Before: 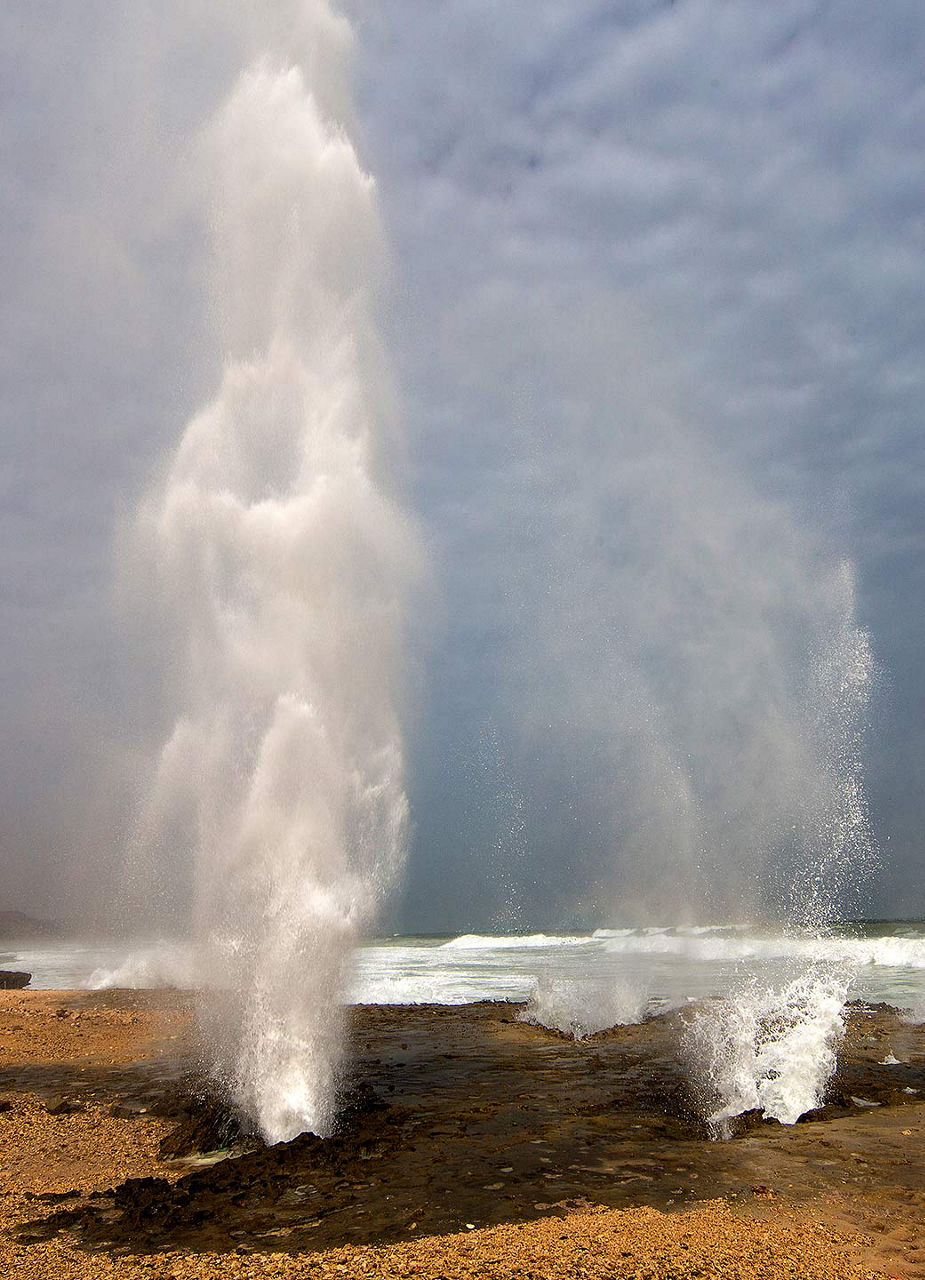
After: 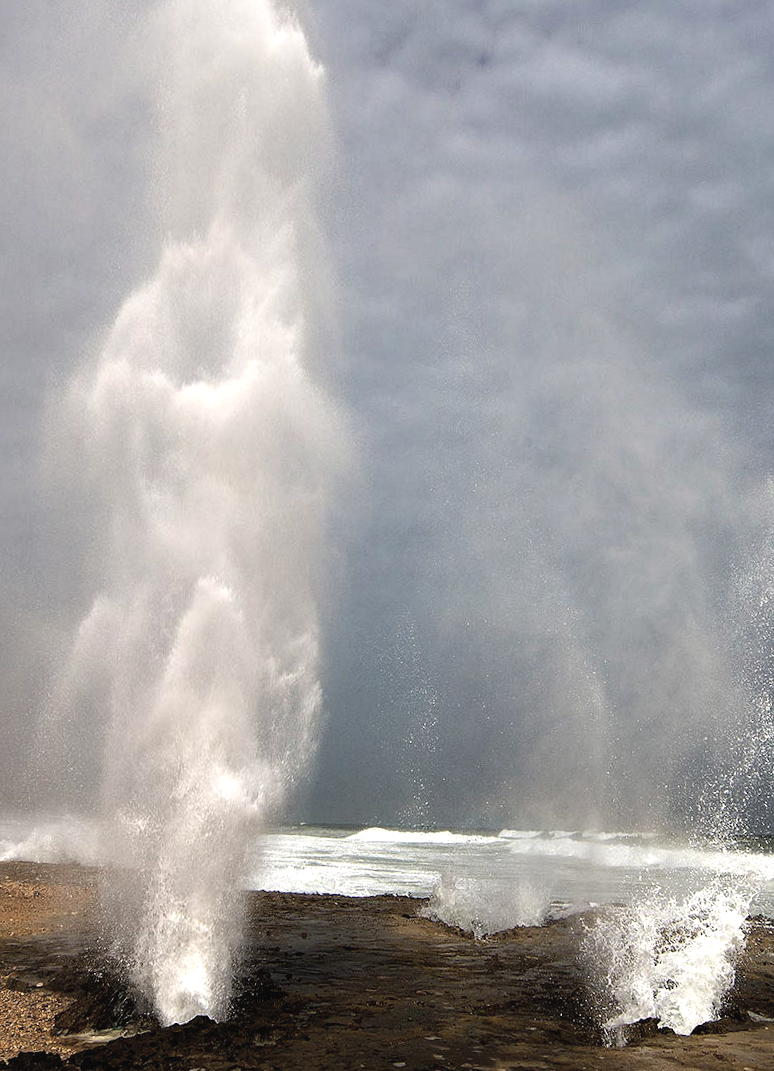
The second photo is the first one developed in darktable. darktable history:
crop and rotate: angle -3.27°, left 5.211%, top 5.211%, right 4.607%, bottom 4.607%
color balance rgb: linear chroma grading › global chroma 10%, global vibrance 10%, contrast 15%, saturation formula JzAzBz (2021)
contrast brightness saturation: contrast -0.05, saturation -0.41
